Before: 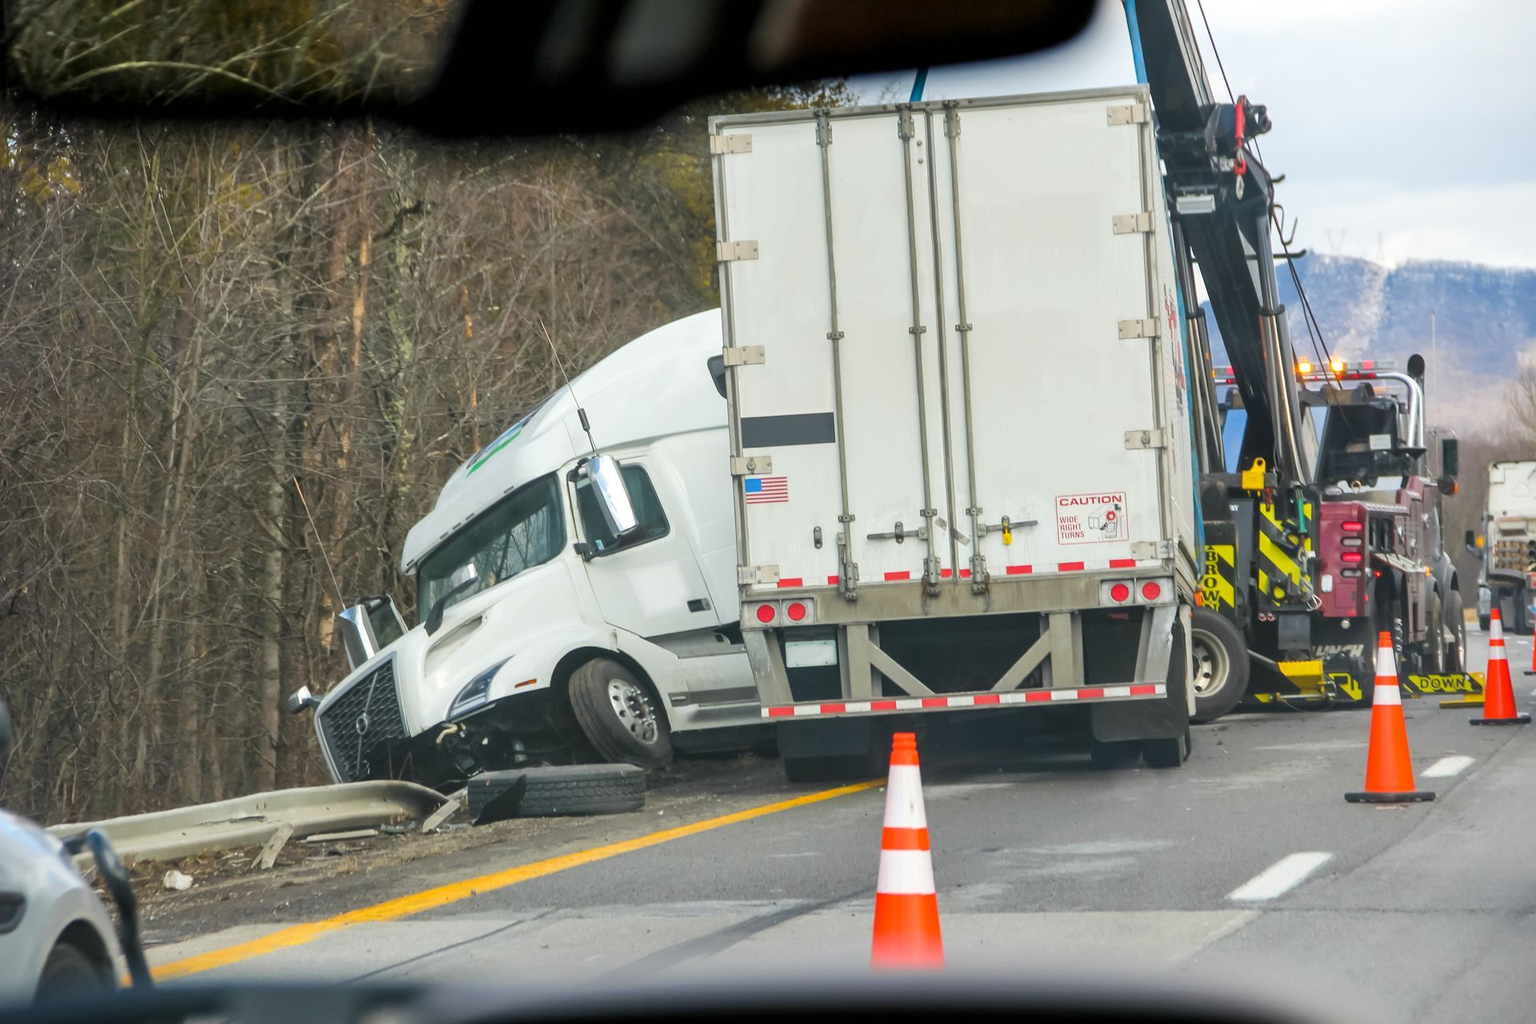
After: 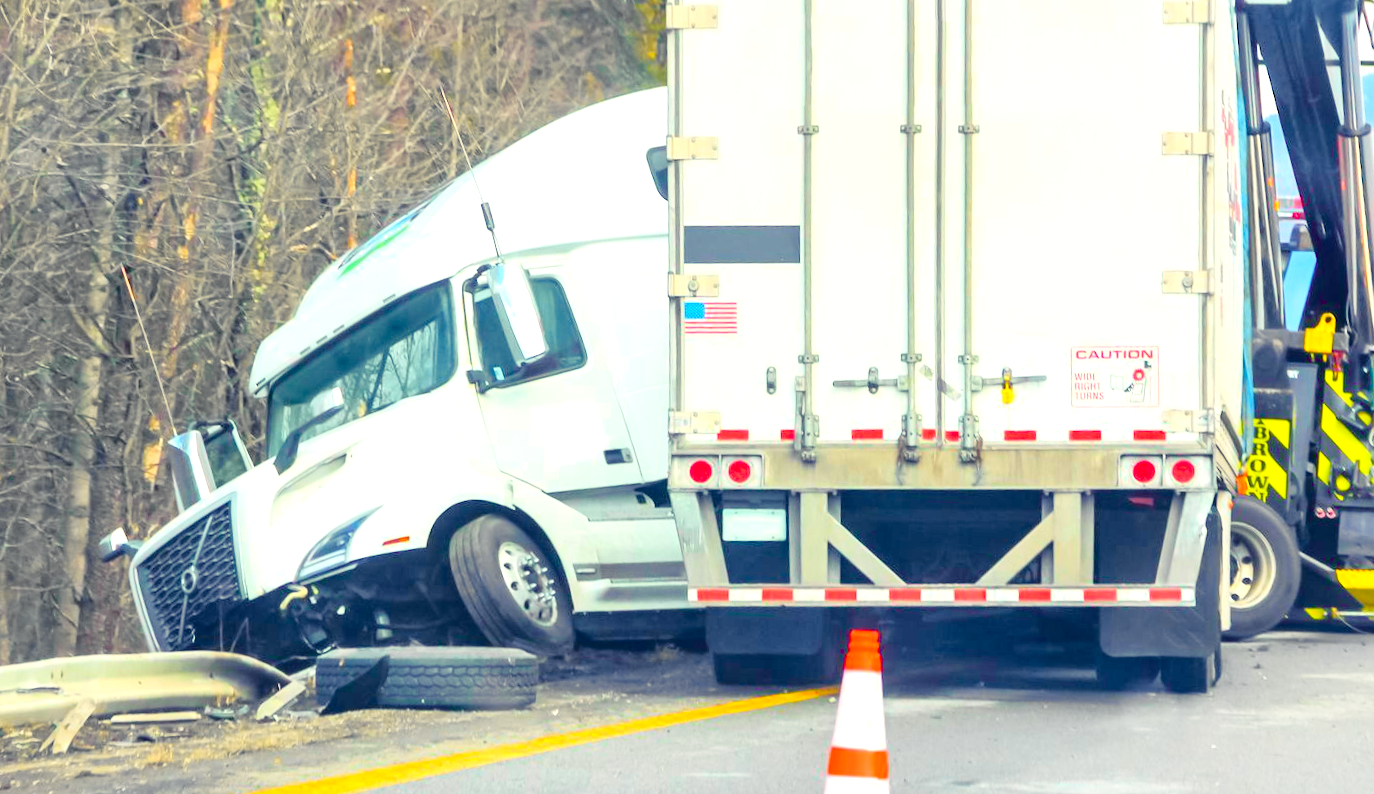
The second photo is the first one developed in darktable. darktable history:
exposure: black level correction 0, exposure 0.9 EV, compensate exposure bias true, compensate highlight preservation false
crop and rotate: angle -3.37°, left 9.79%, top 20.73%, right 12.42%, bottom 11.82%
color balance rgb: shadows lift › luminance -28.76%, shadows lift › chroma 15%, shadows lift › hue 270°, power › chroma 1%, power › hue 255°, highlights gain › luminance 7.14%, highlights gain › chroma 2%, highlights gain › hue 90°, global offset › luminance -0.29%, global offset › hue 260°, perceptual saturation grading › global saturation 20%, perceptual saturation grading › highlights -13.92%, perceptual saturation grading › shadows 50%
tone curve: curves: ch0 [(0, 0) (0.135, 0.09) (0.326, 0.386) (0.489, 0.573) (0.663, 0.749) (0.854, 0.897) (1, 0.974)]; ch1 [(0, 0) (0.366, 0.367) (0.475, 0.453) (0.494, 0.493) (0.504, 0.497) (0.544, 0.569) (0.562, 0.605) (0.622, 0.694) (1, 1)]; ch2 [(0, 0) (0.333, 0.346) (0.375, 0.375) (0.424, 0.43) (0.476, 0.492) (0.502, 0.503) (0.533, 0.534) (0.572, 0.603) (0.605, 0.656) (0.641, 0.709) (1, 1)], color space Lab, independent channels, preserve colors none
